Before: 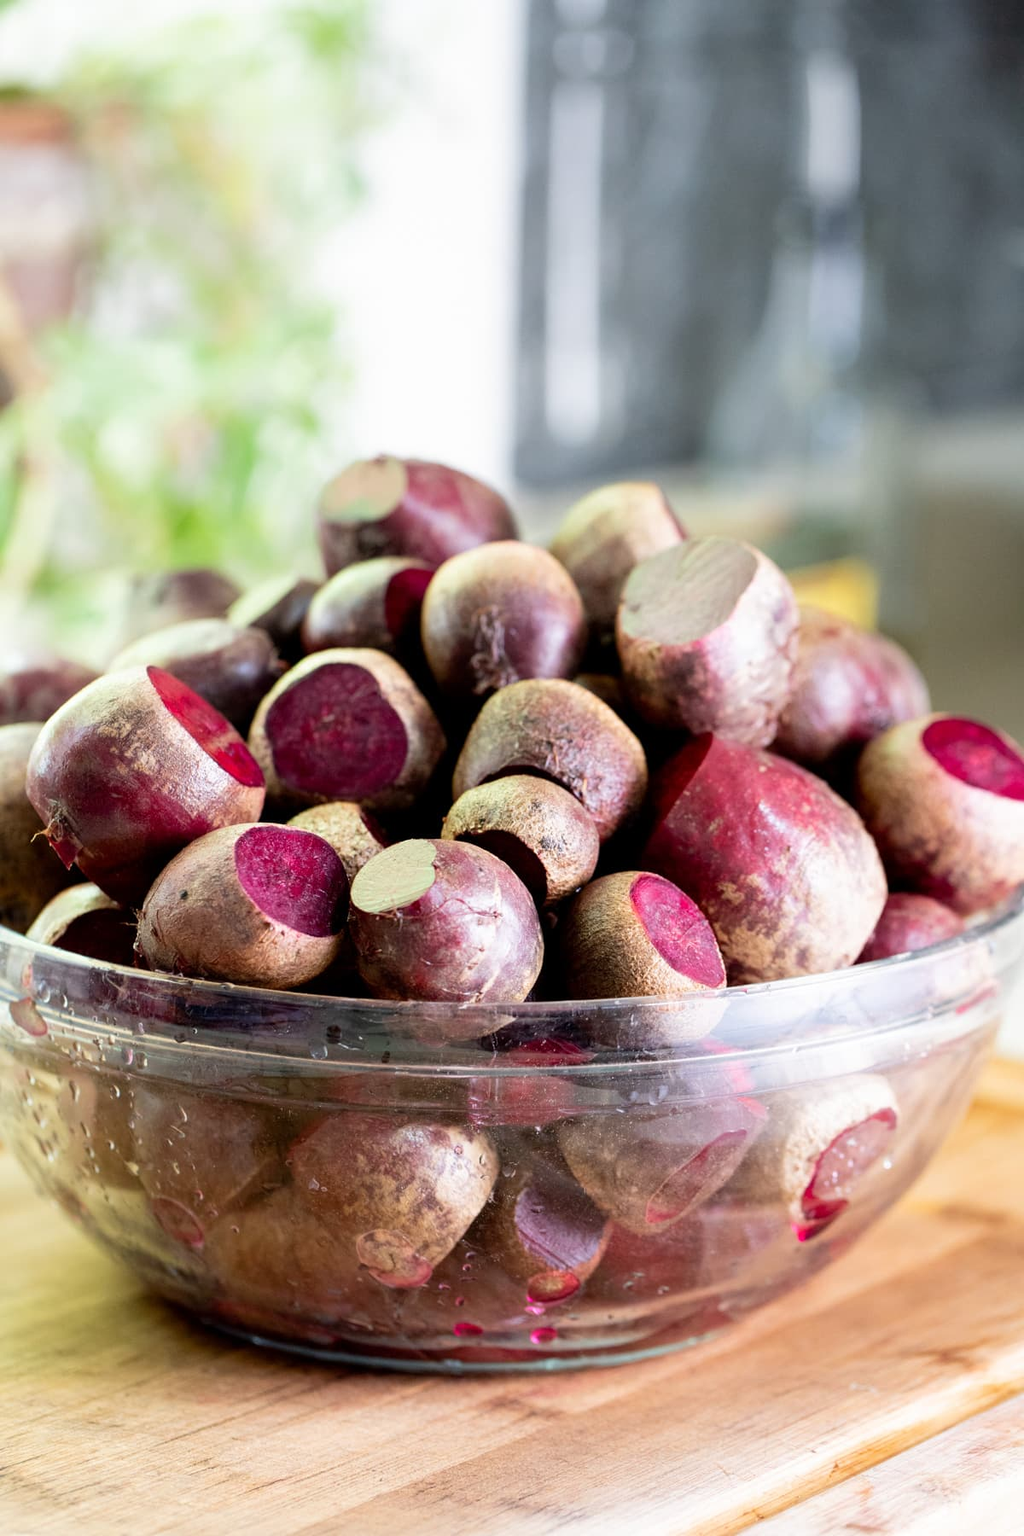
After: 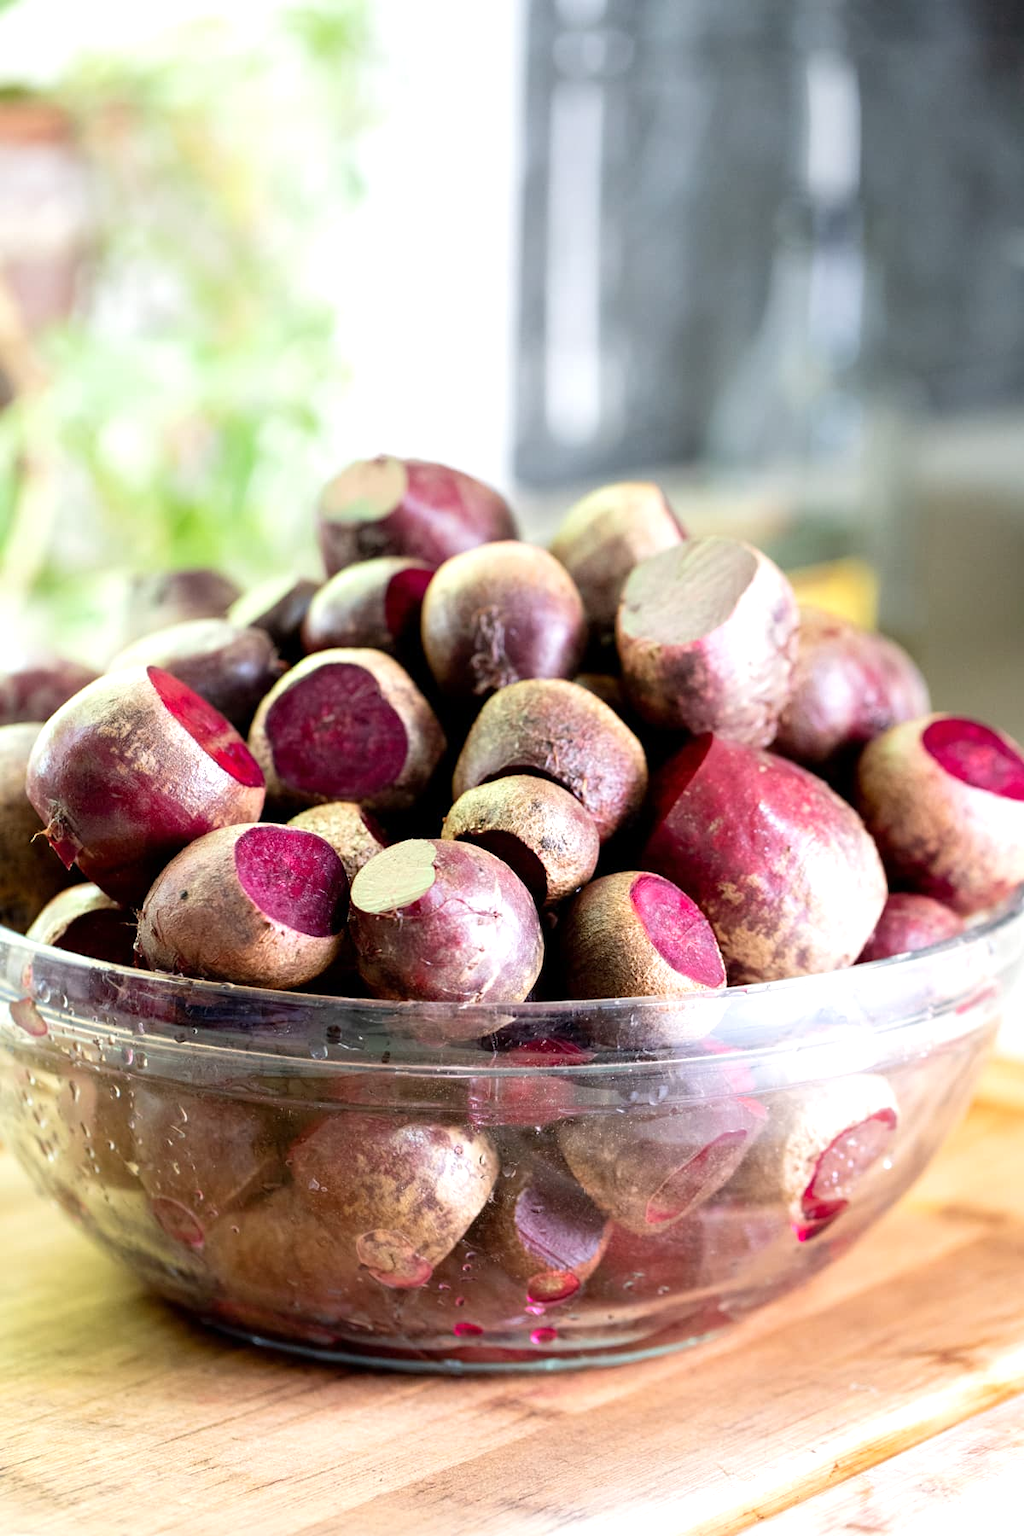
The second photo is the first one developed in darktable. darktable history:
exposure: exposure 0.293 EV, compensate highlight preservation false
